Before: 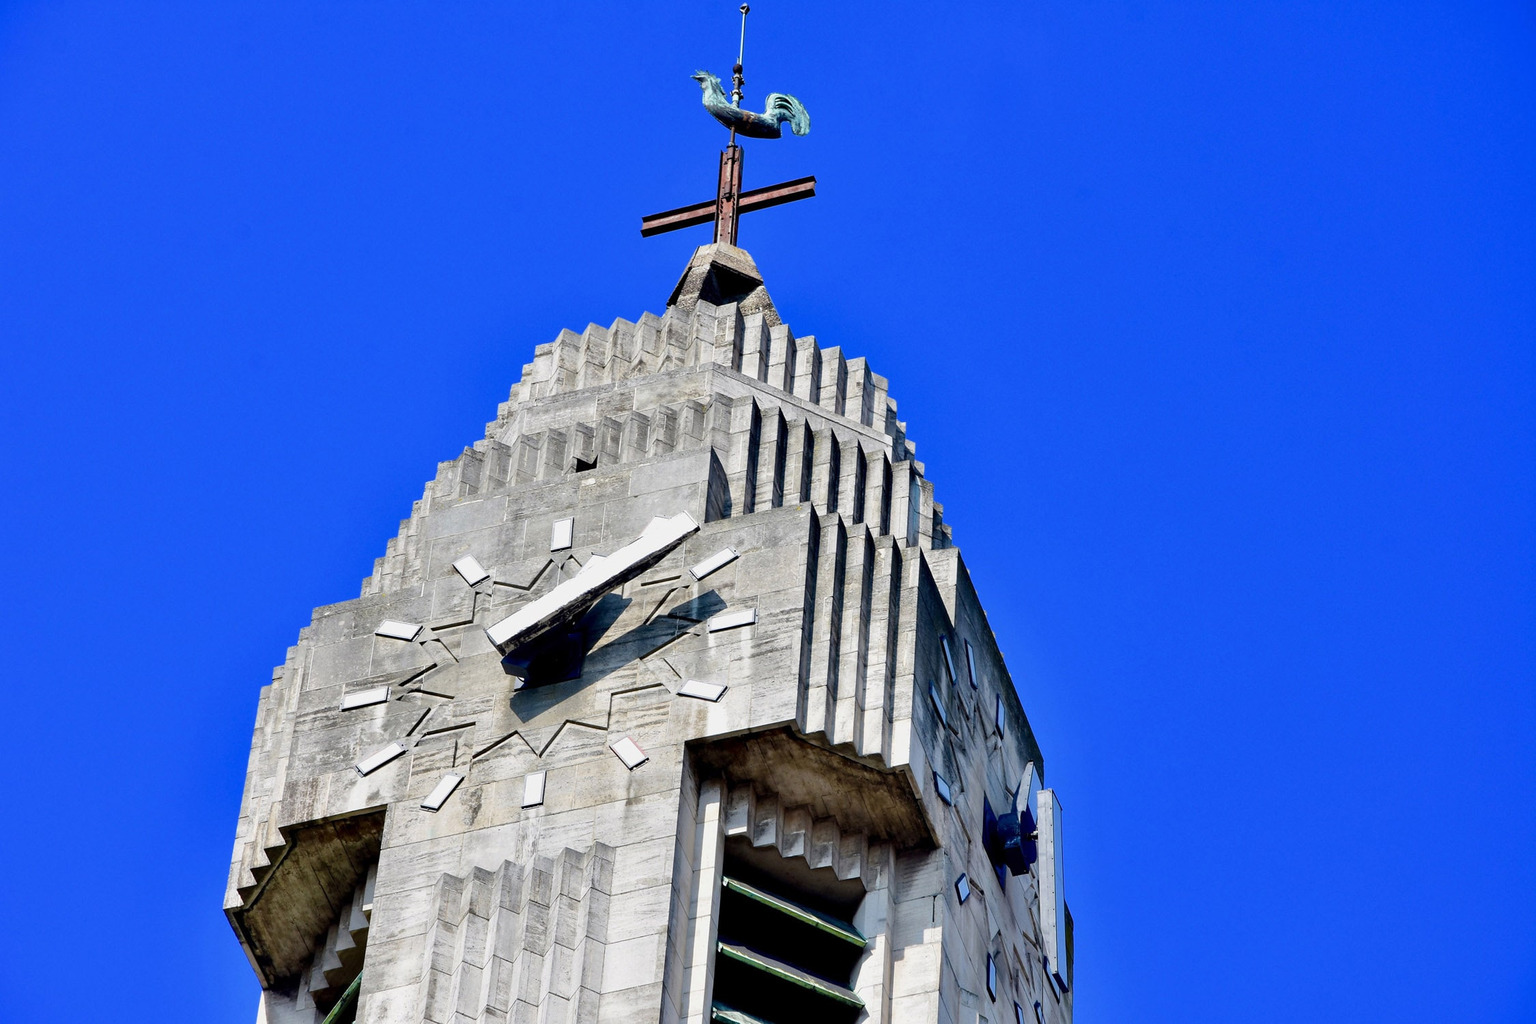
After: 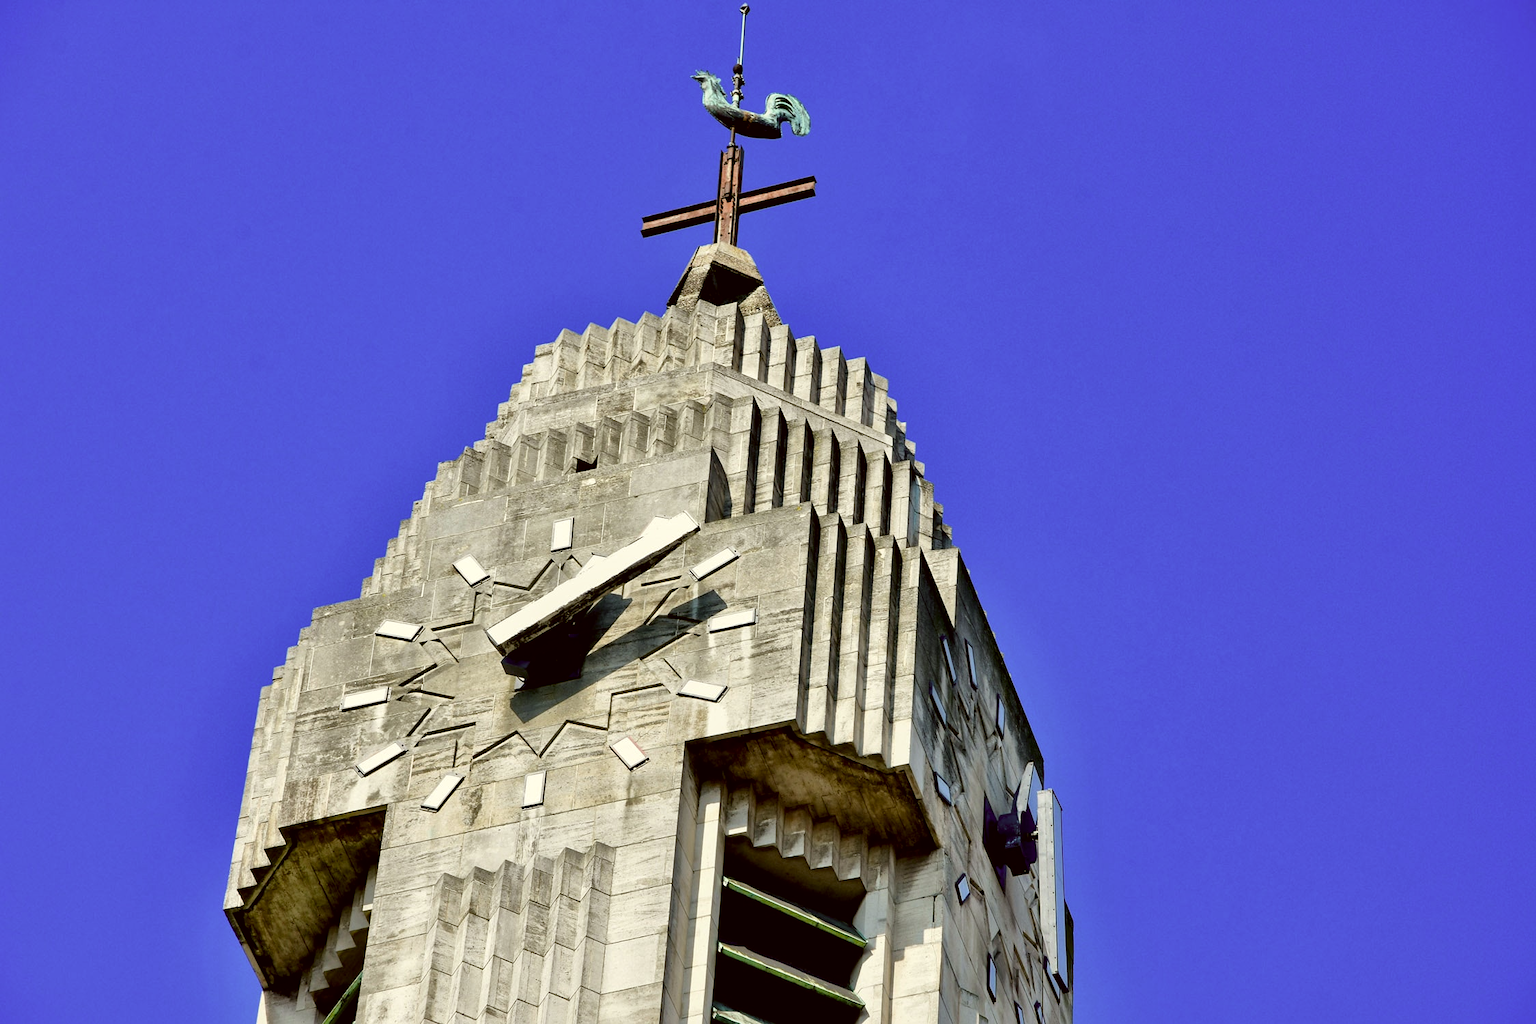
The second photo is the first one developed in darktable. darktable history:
local contrast: mode bilateral grid, contrast 20, coarseness 49, detail 140%, midtone range 0.2
color correction: highlights a* -1.55, highlights b* 10.29, shadows a* 0.746, shadows b* 19.1
